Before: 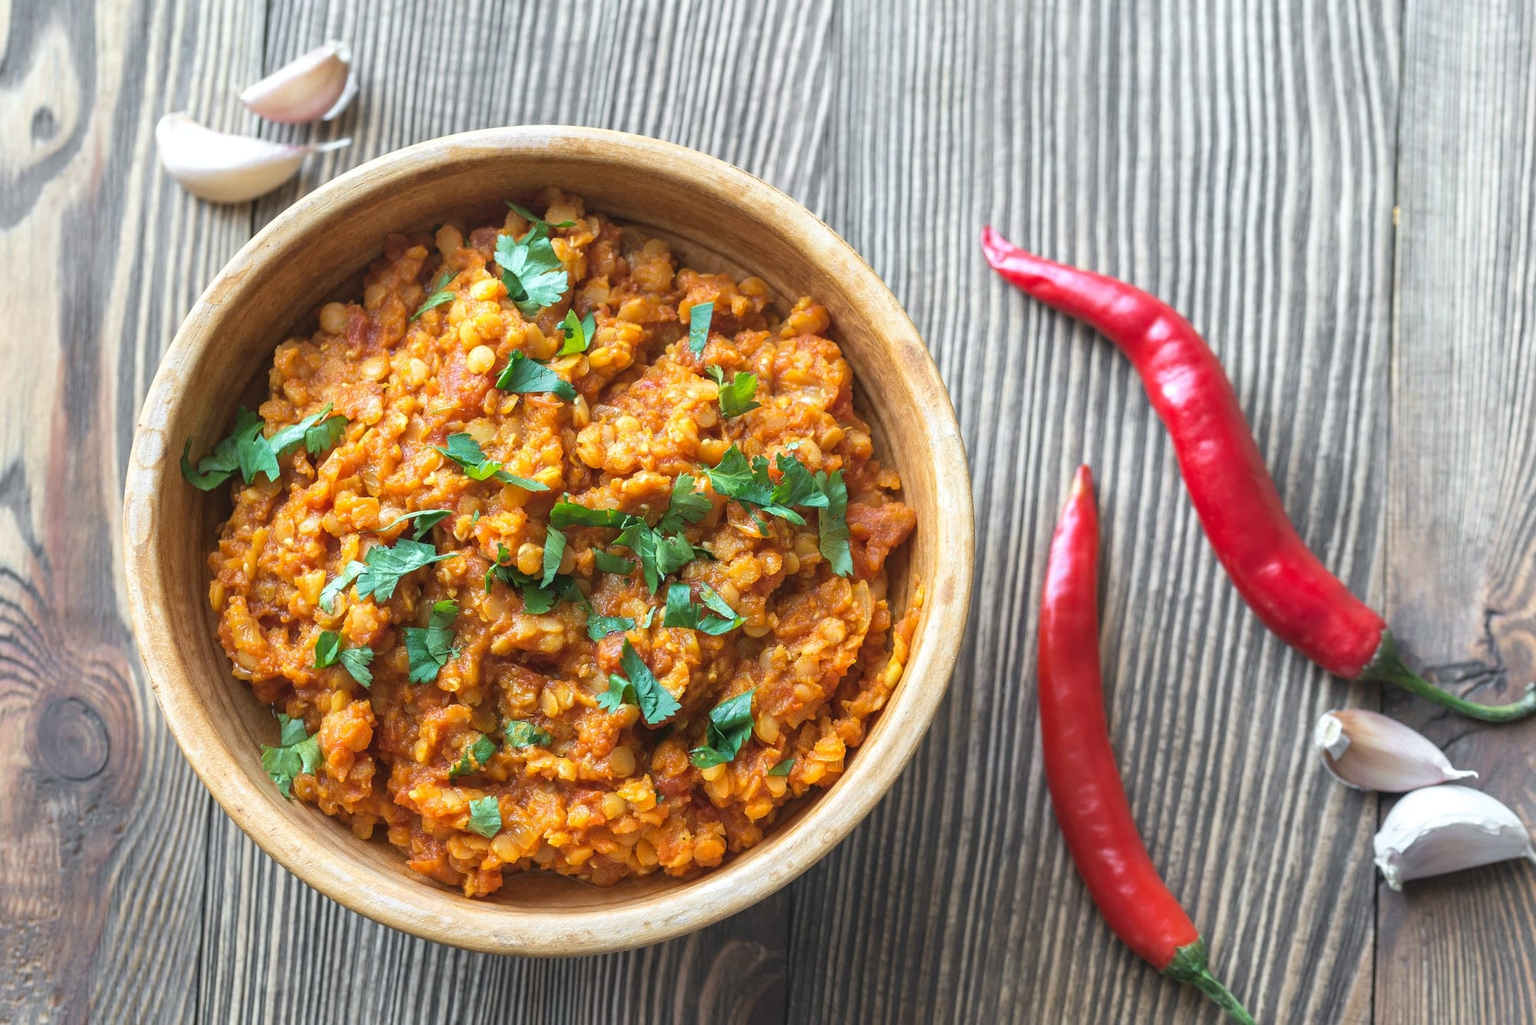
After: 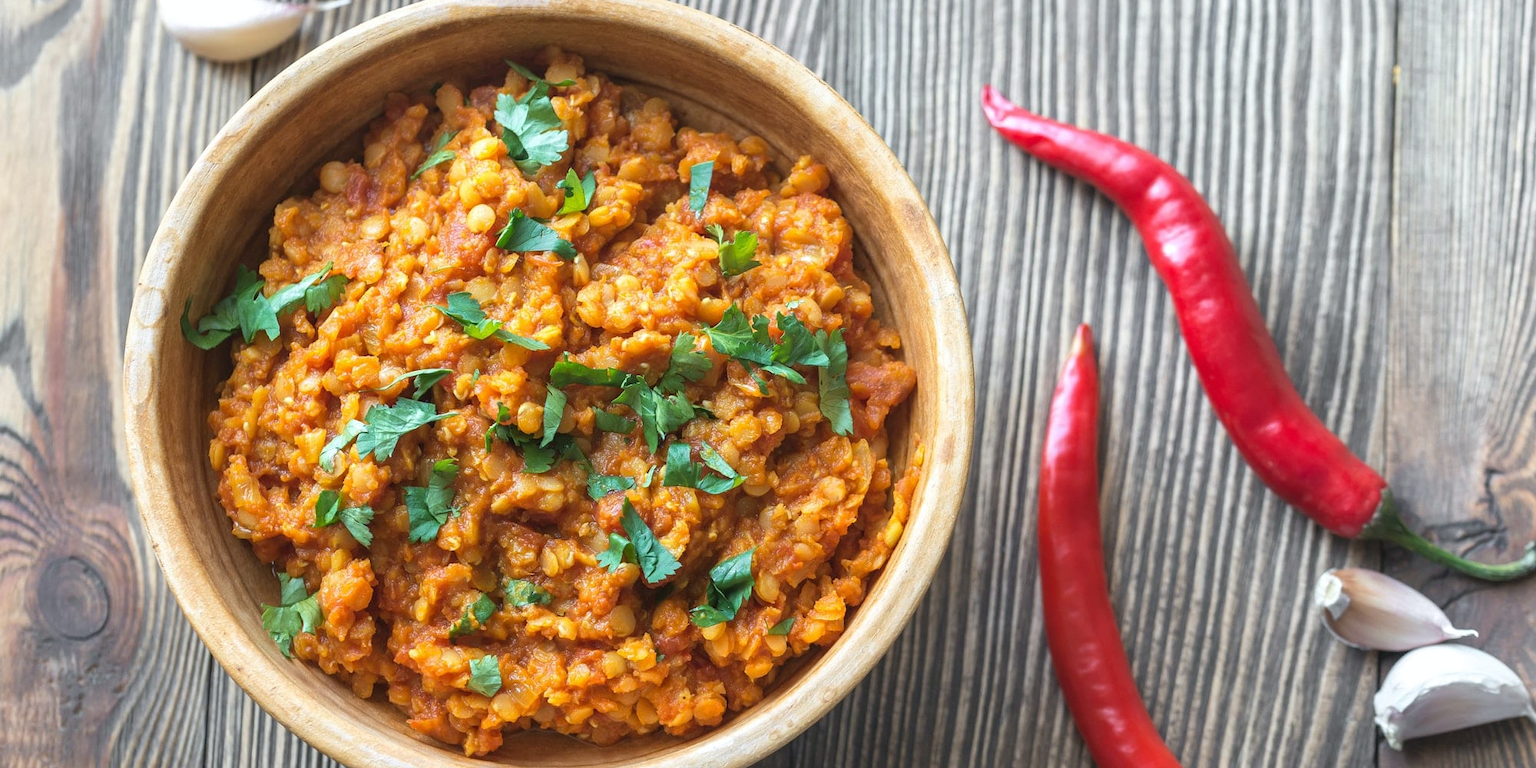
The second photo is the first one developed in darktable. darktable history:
crop: top 13.819%, bottom 11.169%
